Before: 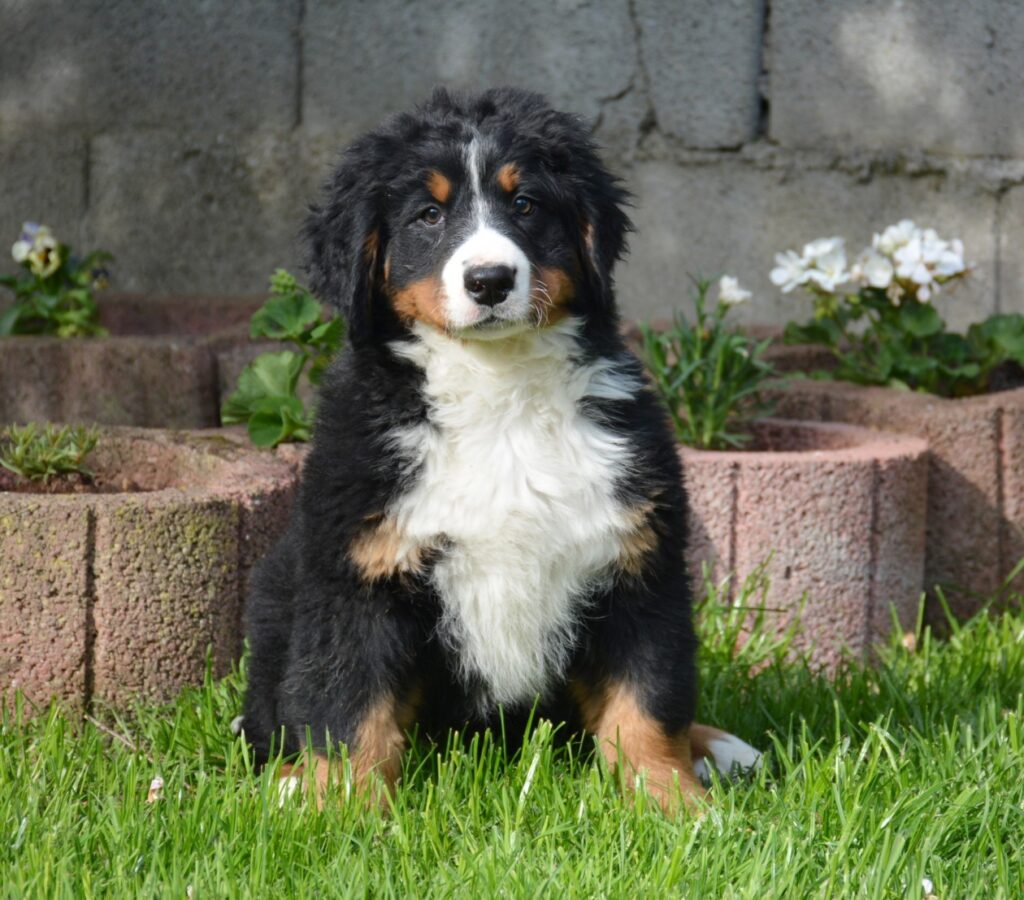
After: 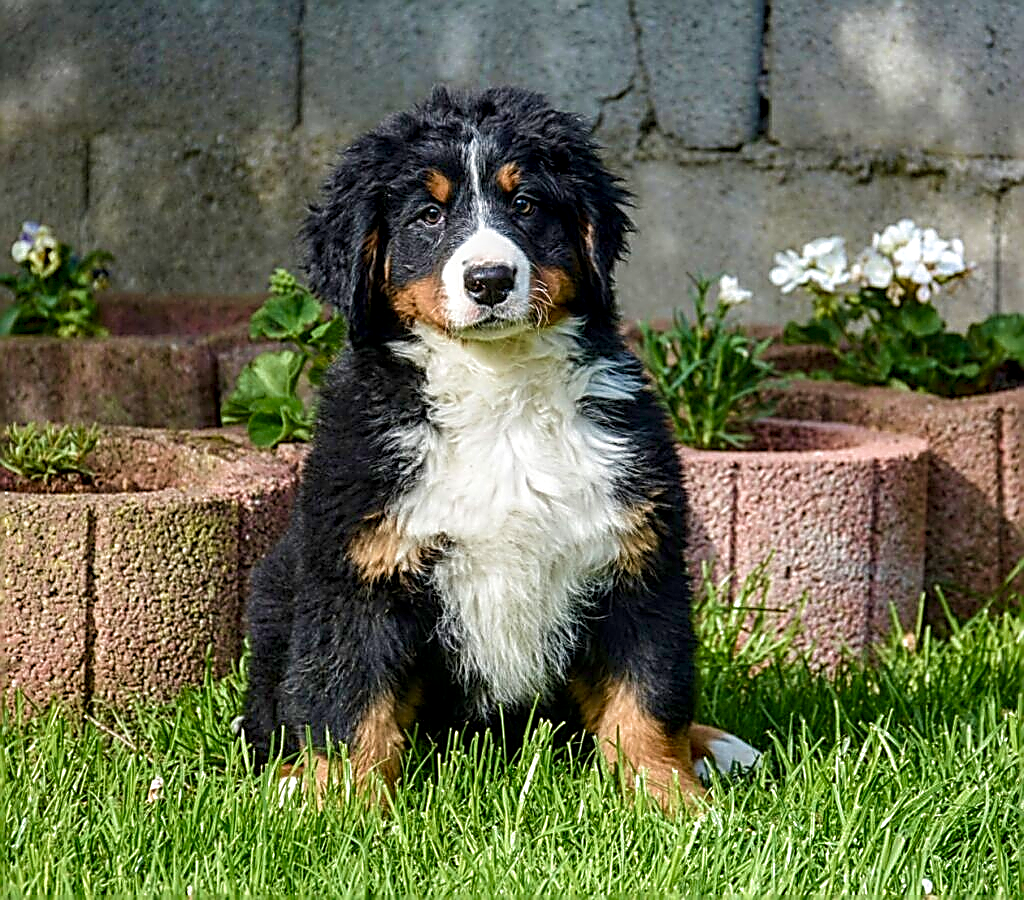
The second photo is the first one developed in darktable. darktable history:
sharpen: amount 1.99
local contrast: highlights 26%, detail 150%
color balance rgb: perceptual saturation grading › global saturation 20%, perceptual saturation grading › highlights -49.741%, perceptual saturation grading › shadows 24.619%, global vibrance 20%
velvia: strength 44.66%
